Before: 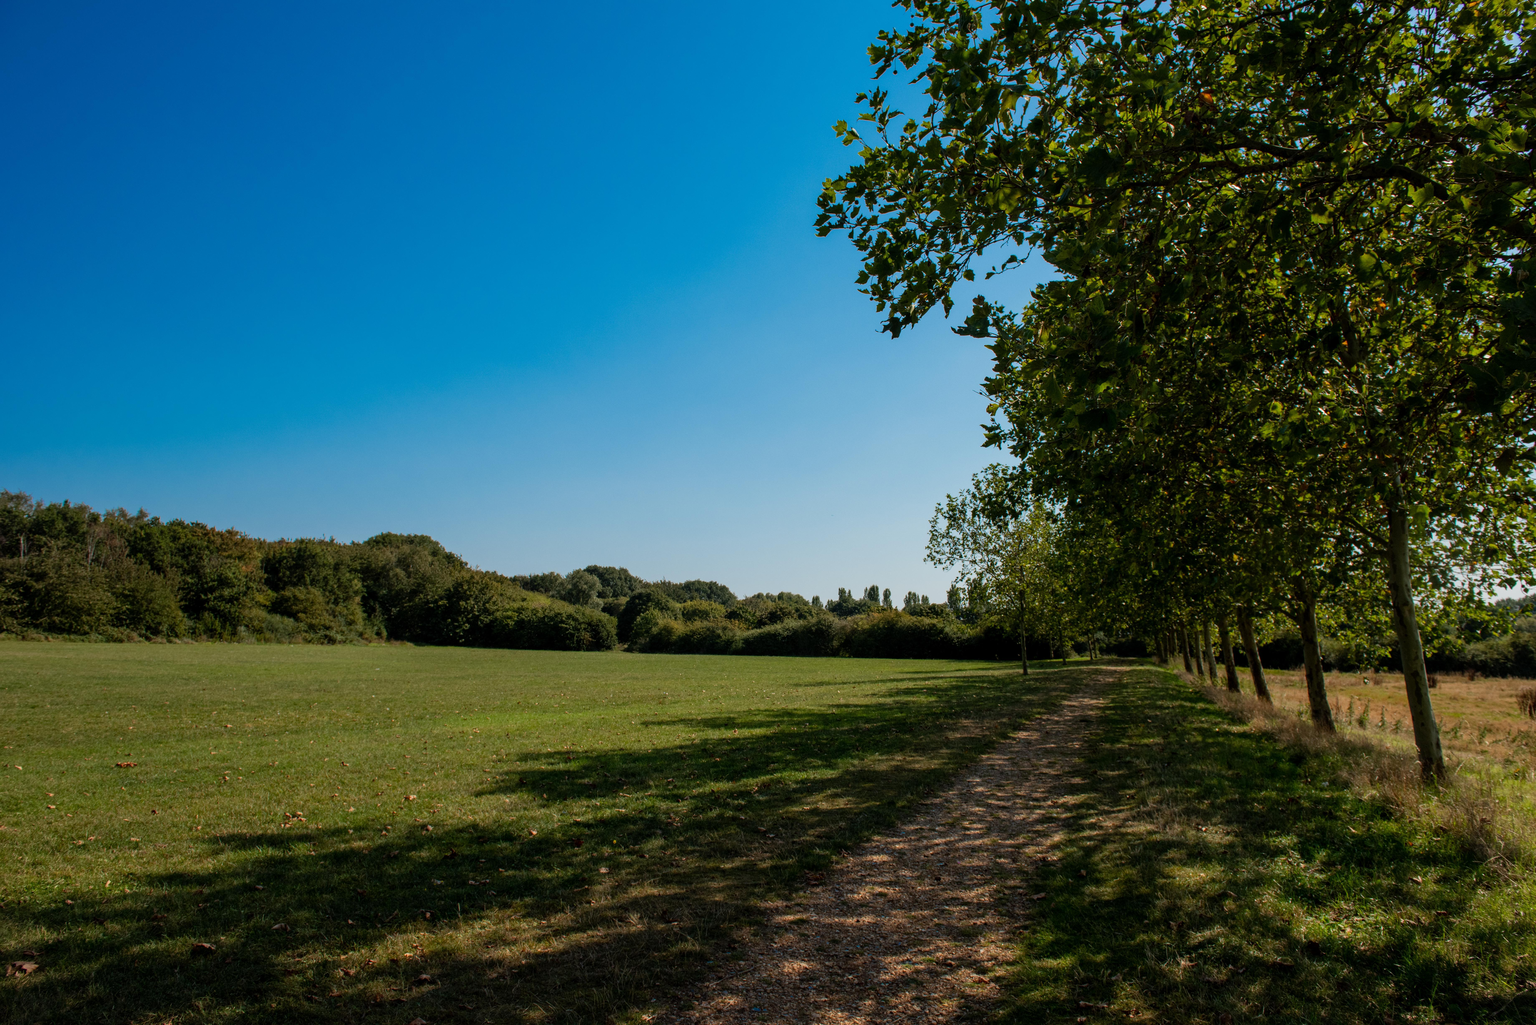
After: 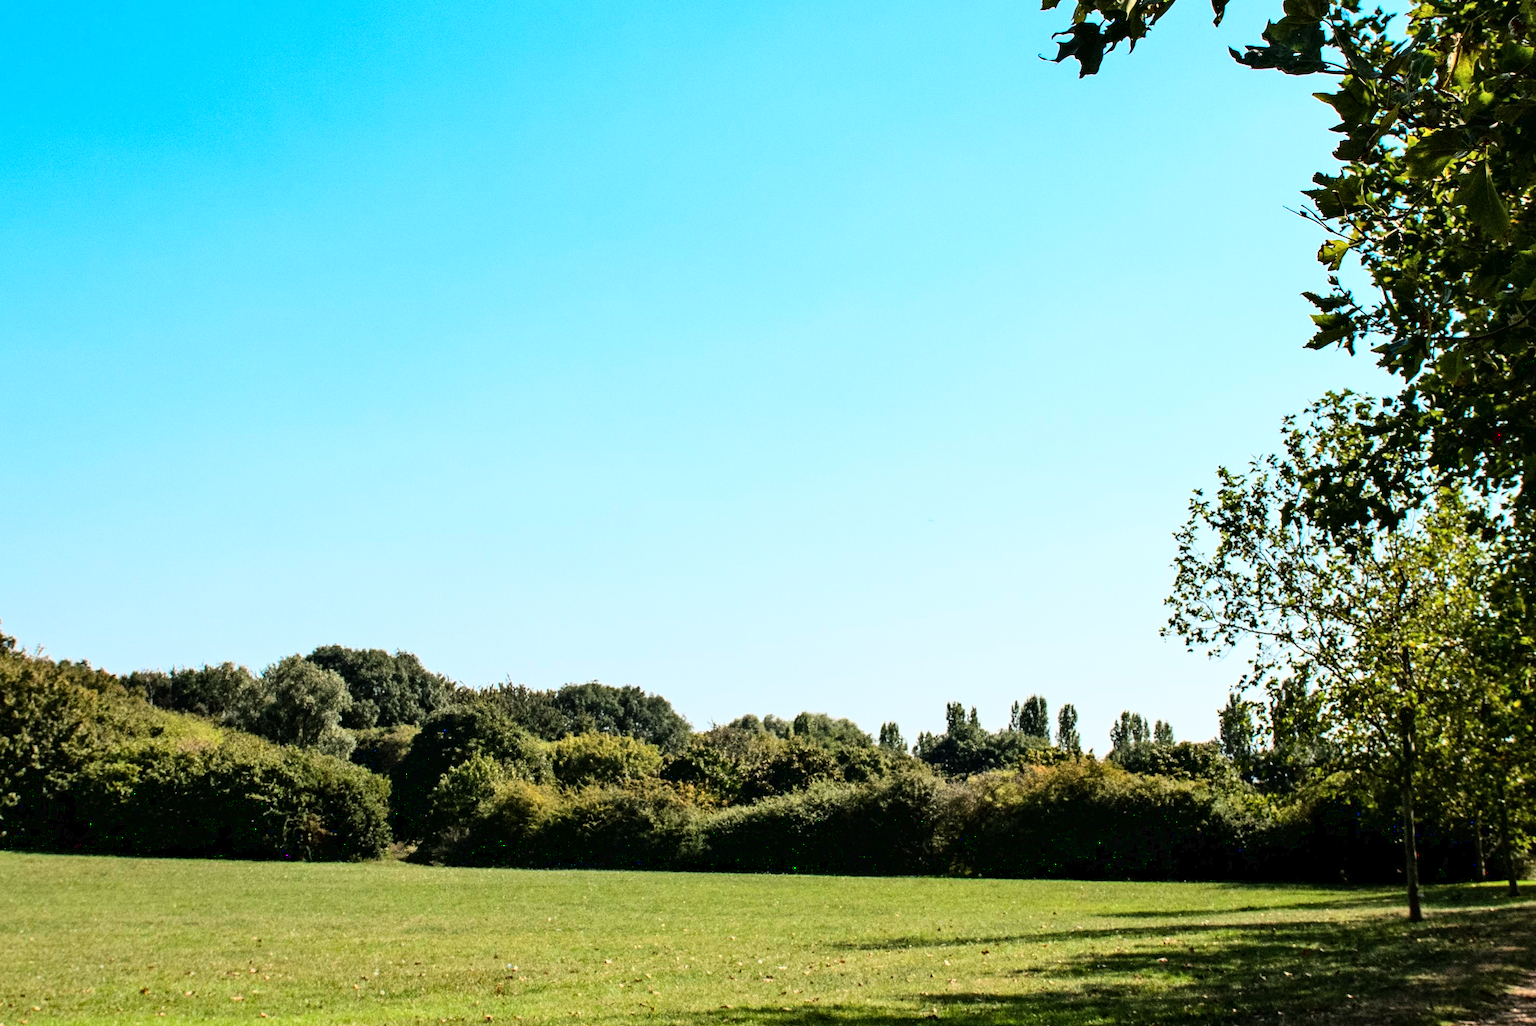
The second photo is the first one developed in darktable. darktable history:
contrast equalizer: y [[0.5, 0.504, 0.515, 0.527, 0.535, 0.534], [0.5 ×6], [0.491, 0.387, 0.179, 0.068, 0.068, 0.068], [0 ×5, 0.023], [0 ×6]]
crop: left 30.068%, top 30.081%, right 30.085%, bottom 30.032%
base curve: curves: ch0 [(0, 0.003) (0.001, 0.002) (0.006, 0.004) (0.02, 0.022) (0.048, 0.086) (0.094, 0.234) (0.162, 0.431) (0.258, 0.629) (0.385, 0.8) (0.548, 0.918) (0.751, 0.988) (1, 1)]
